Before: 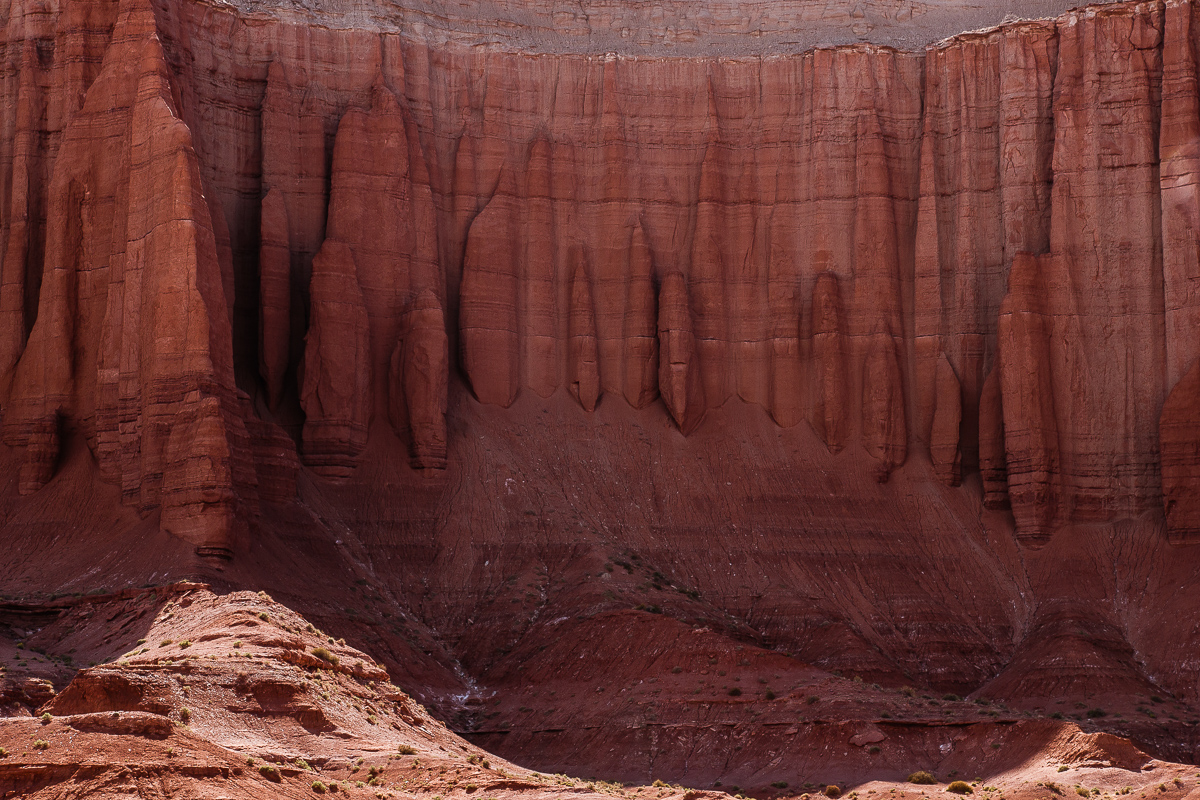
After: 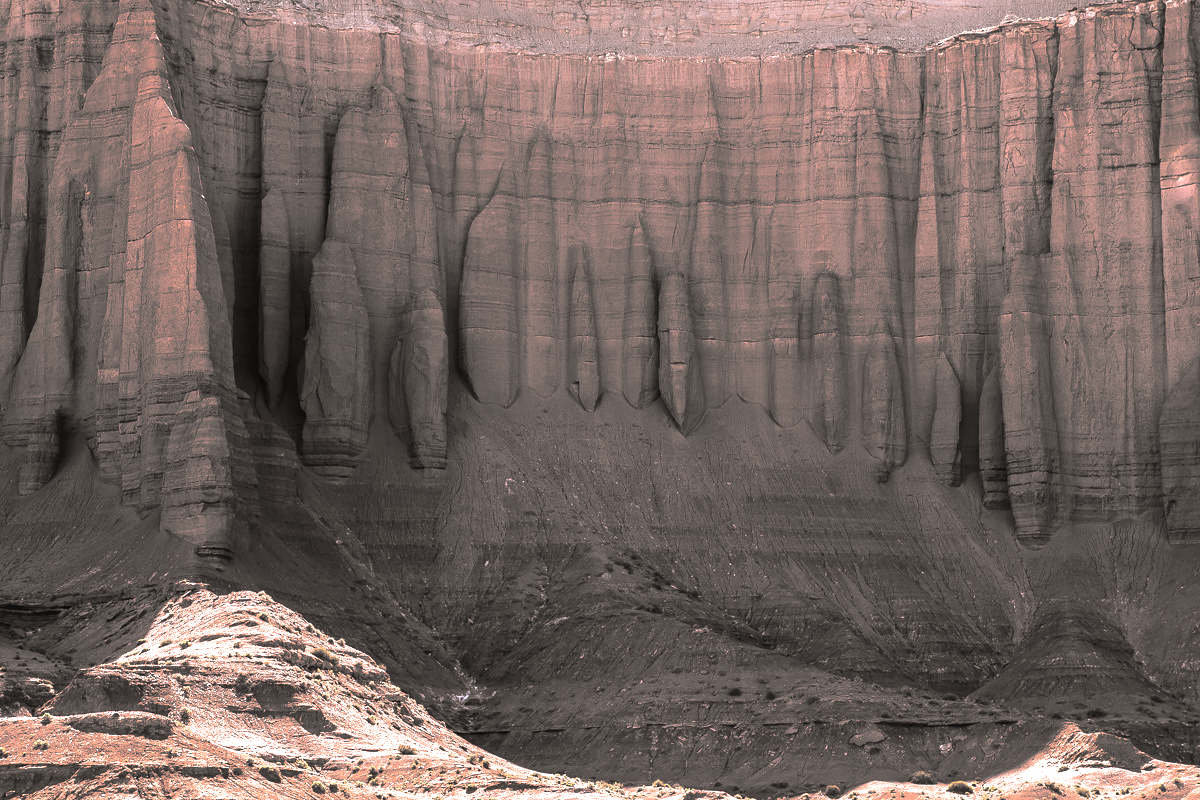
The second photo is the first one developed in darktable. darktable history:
exposure: black level correction 0, exposure 1.125 EV, compensate exposure bias true, compensate highlight preservation false
split-toning: shadows › hue 26°, shadows › saturation 0.09, highlights › hue 40°, highlights › saturation 0.18, balance -63, compress 0%
